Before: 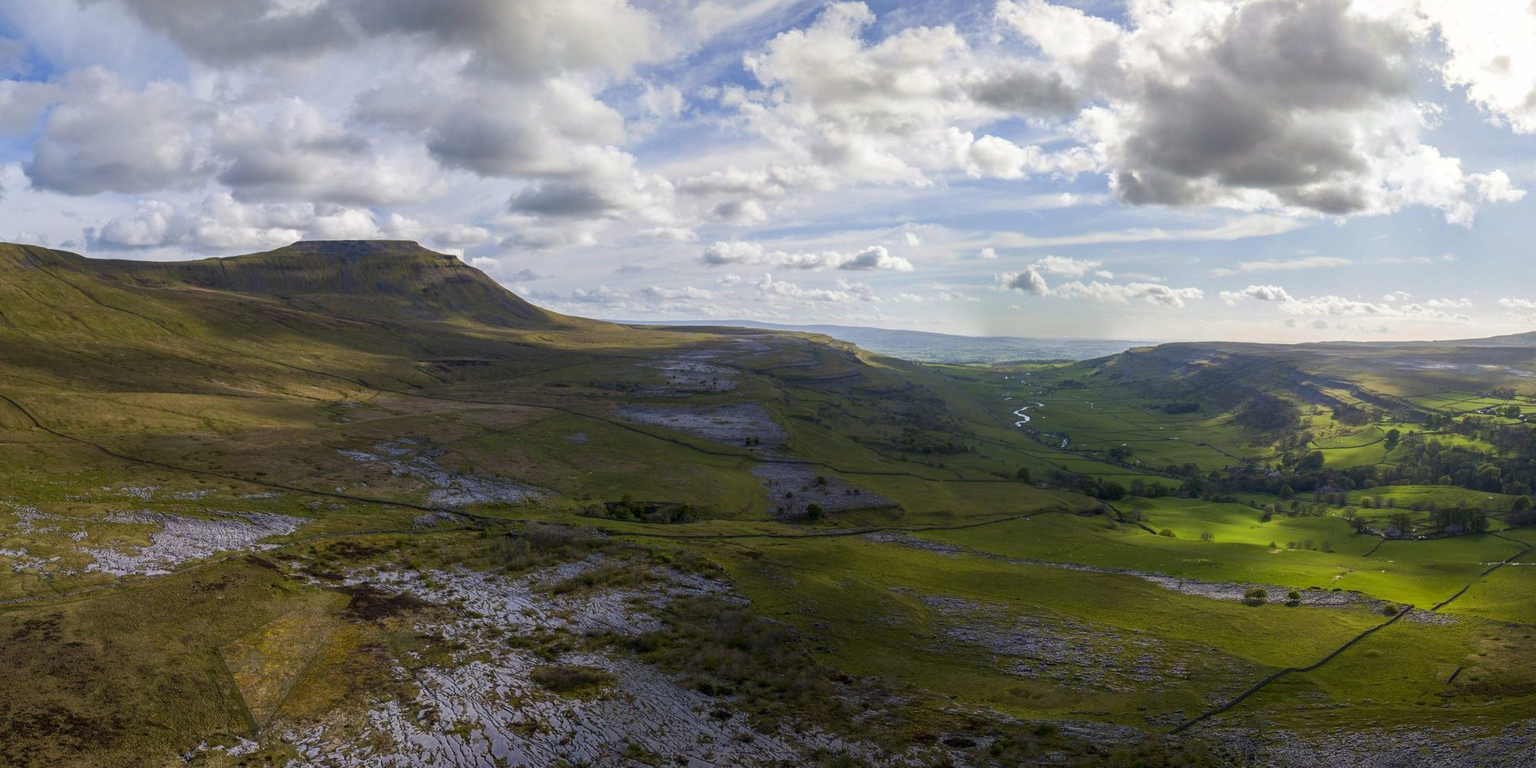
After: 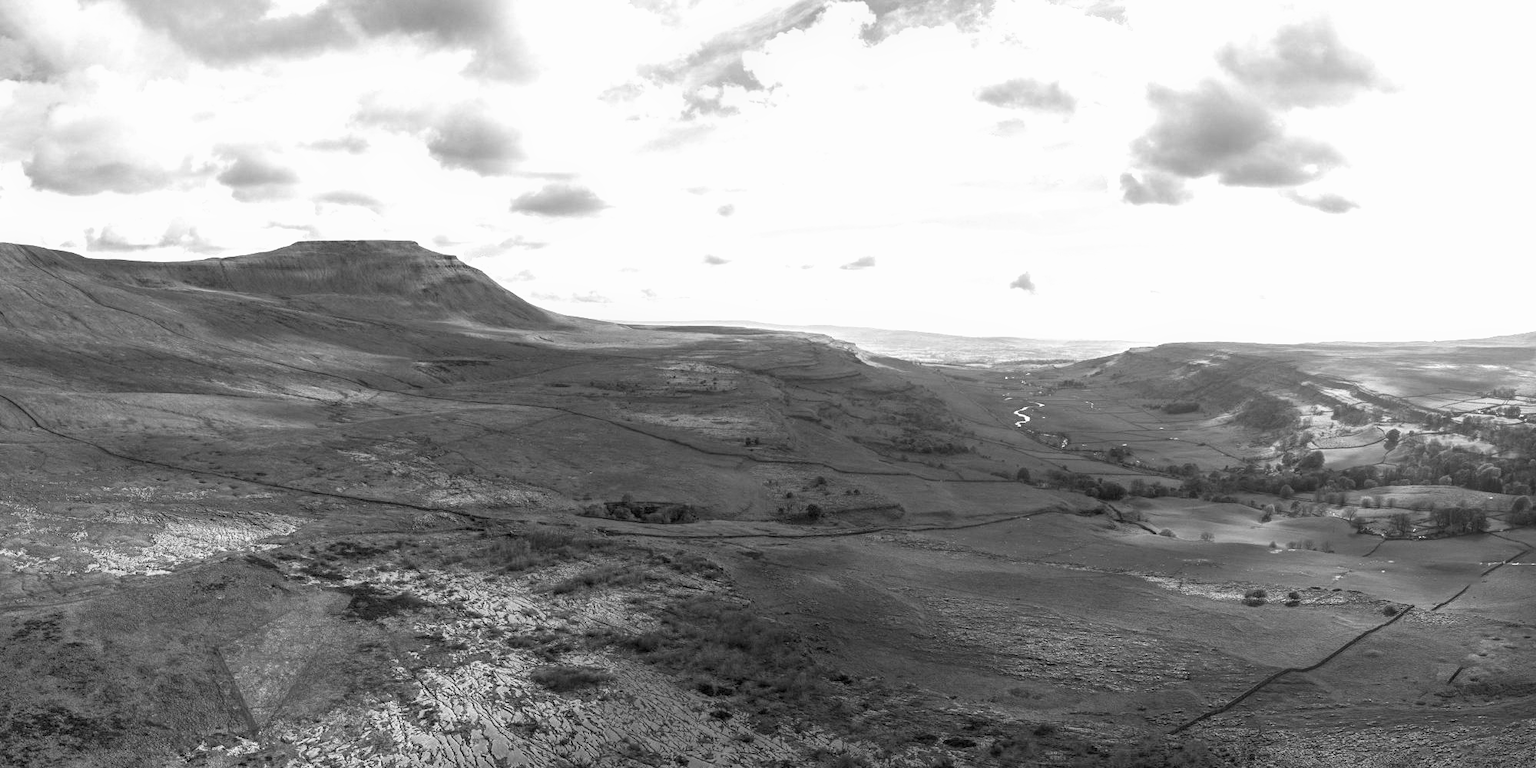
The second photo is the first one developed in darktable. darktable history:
monochrome: a -11.7, b 1.62, size 0.5, highlights 0.38
exposure: exposure 1.2 EV, compensate highlight preservation false
velvia: on, module defaults
